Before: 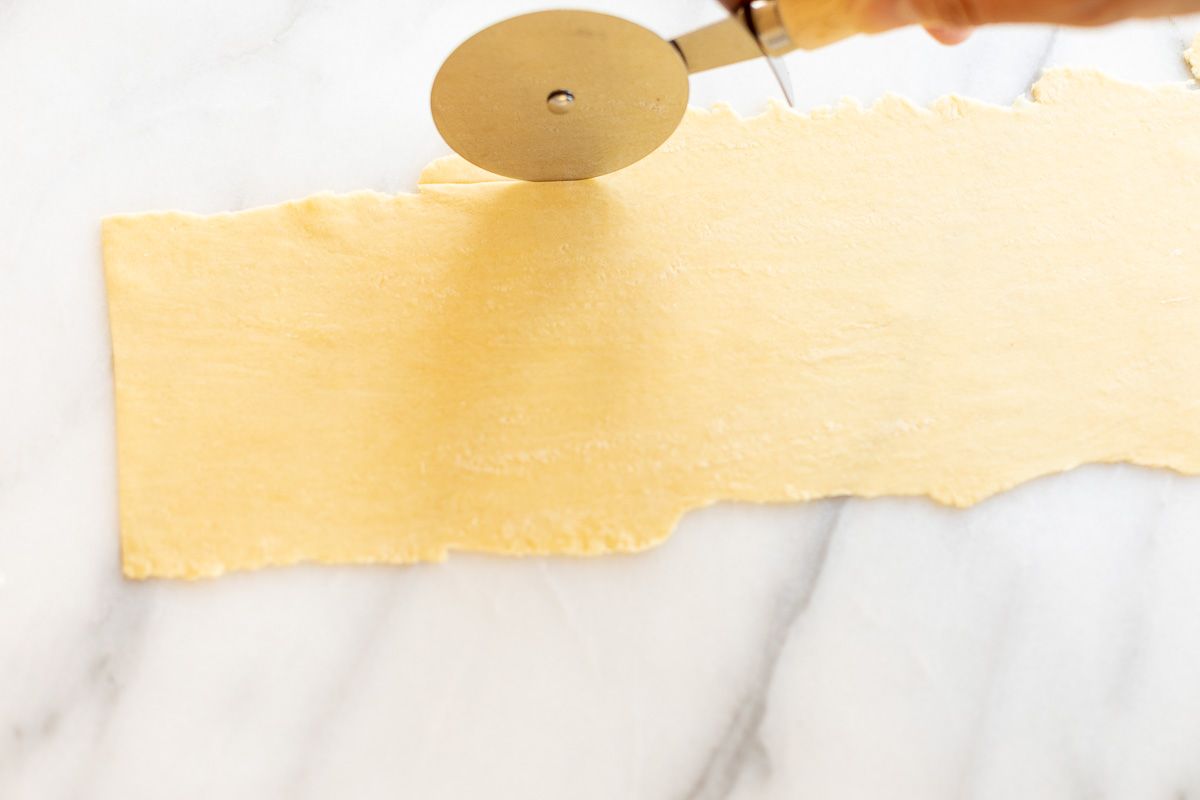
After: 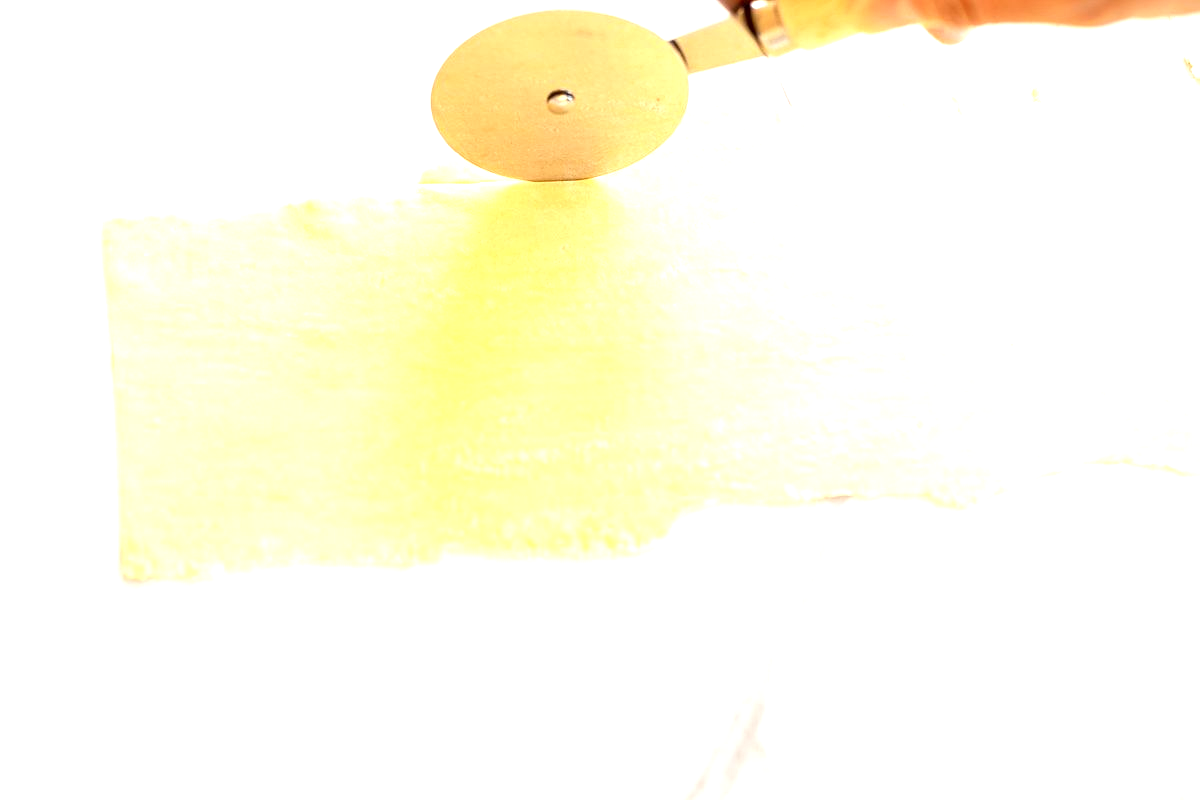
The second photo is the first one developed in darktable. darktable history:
sharpen: amount 0.206
exposure: exposure 1 EV, compensate exposure bias true, compensate highlight preservation false
